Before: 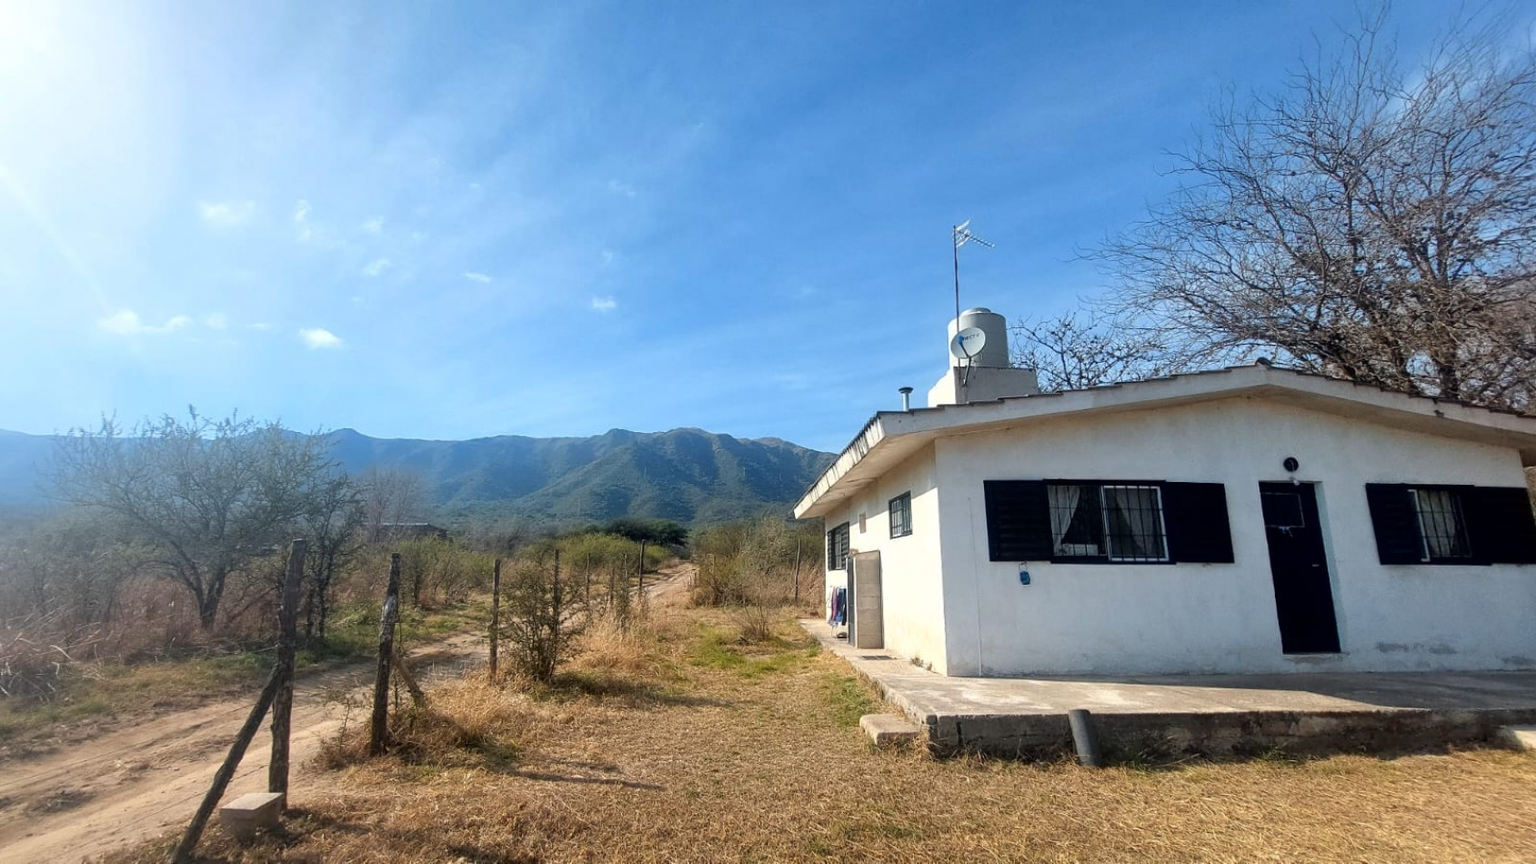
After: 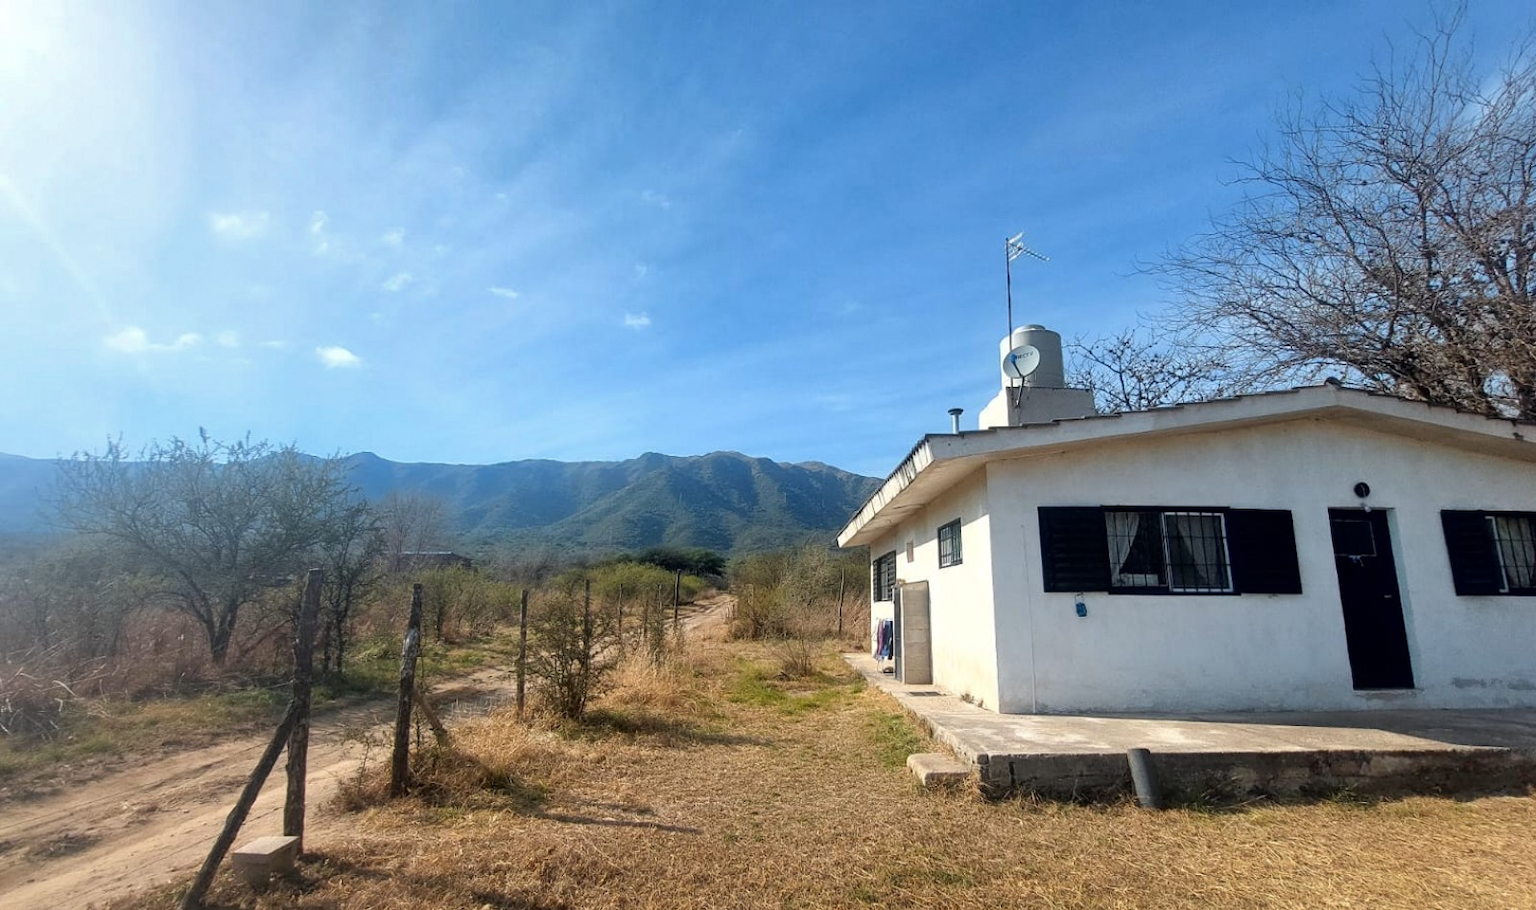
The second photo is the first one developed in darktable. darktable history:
shadows and highlights: radius 336.58, shadows 29.03, soften with gaussian
crop and rotate: left 0%, right 5.175%
